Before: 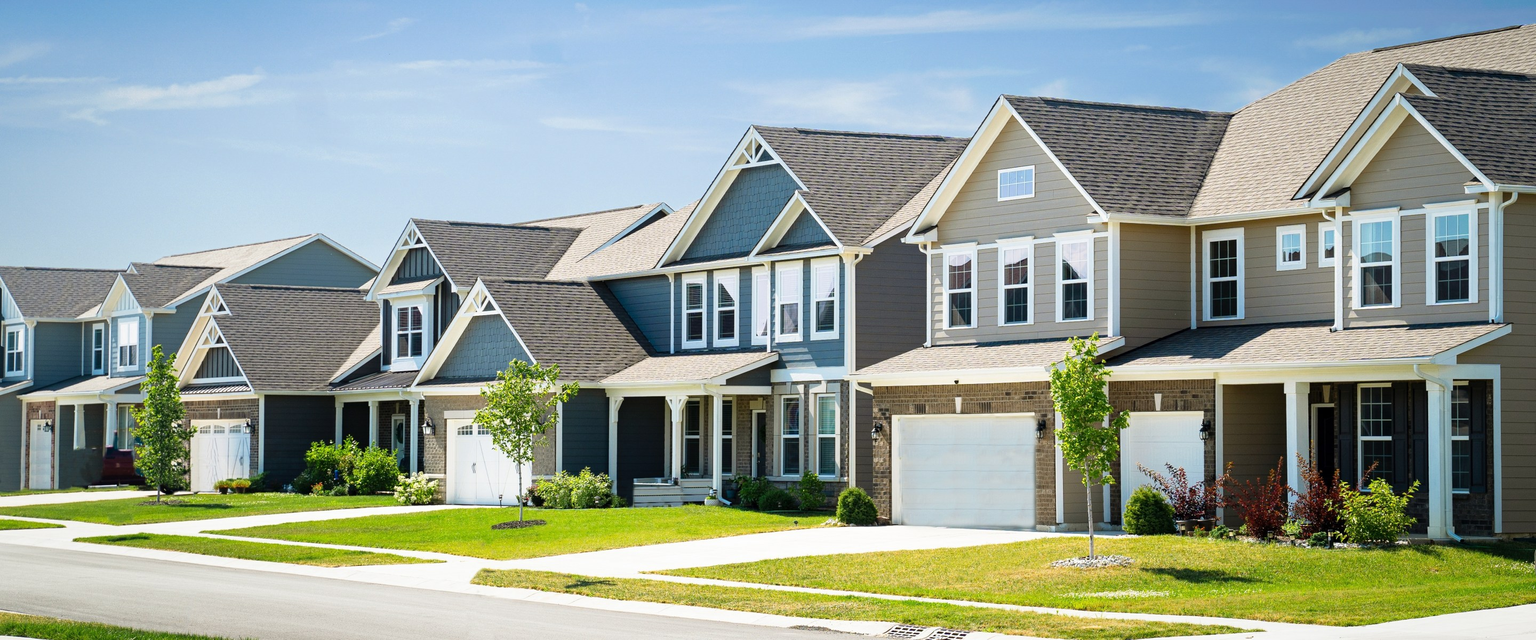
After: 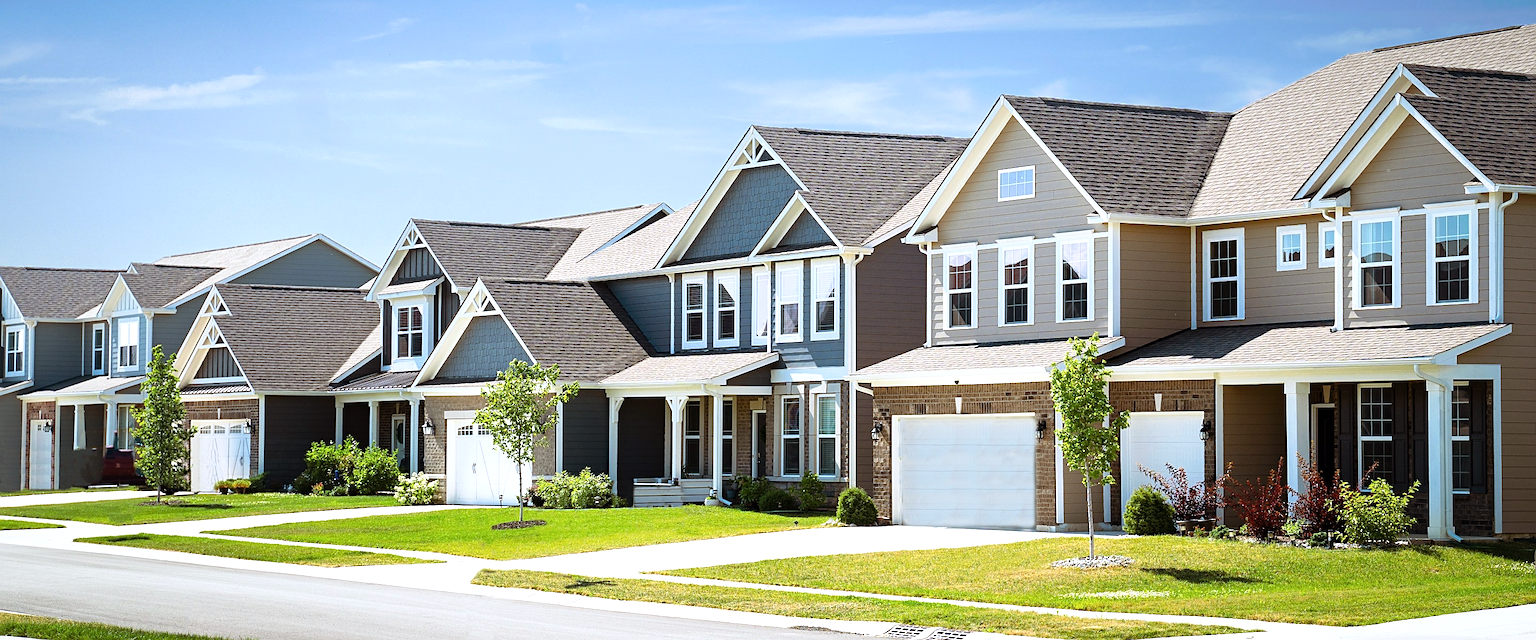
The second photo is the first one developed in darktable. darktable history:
sharpen: on, module defaults
color balance rgb: shadows lift › chroma 9.648%, shadows lift › hue 46.68°, highlights gain › luminance 16.841%, highlights gain › chroma 2.846%, highlights gain › hue 263.02°, perceptual saturation grading › global saturation 0.137%, saturation formula JzAzBz (2021)
